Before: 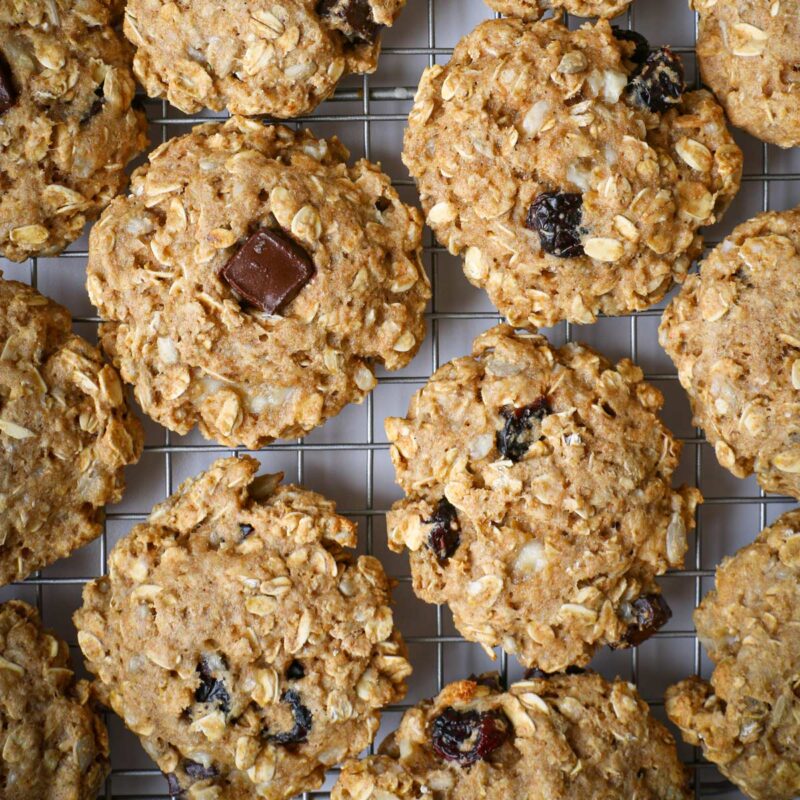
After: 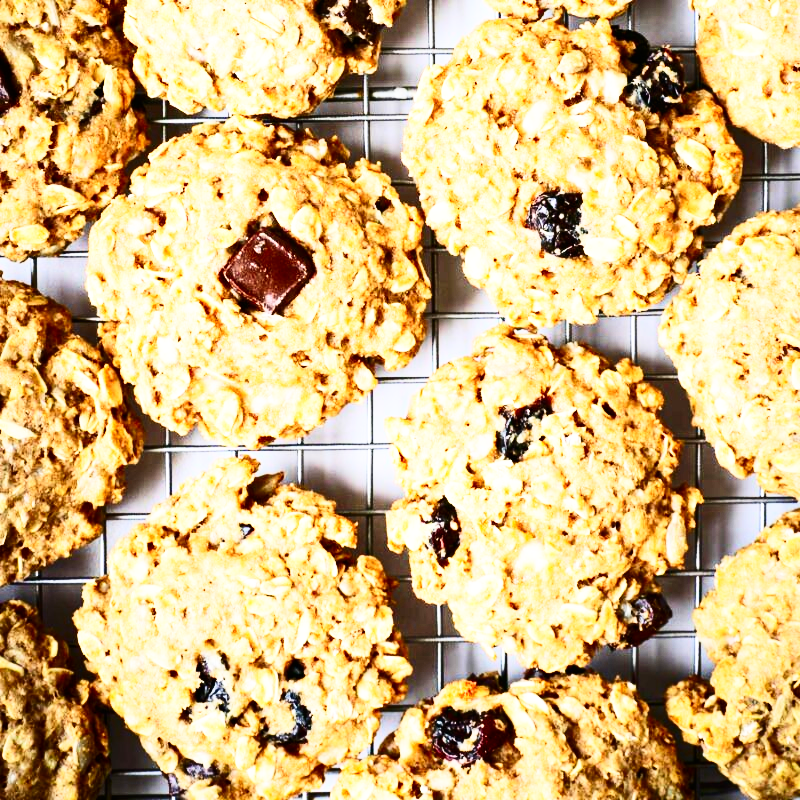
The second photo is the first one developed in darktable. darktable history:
base curve: curves: ch0 [(0, 0) (0.007, 0.004) (0.027, 0.03) (0.046, 0.07) (0.207, 0.54) (0.442, 0.872) (0.673, 0.972) (1, 1)], preserve colors none
contrast brightness saturation: contrast 0.39, brightness 0.1
